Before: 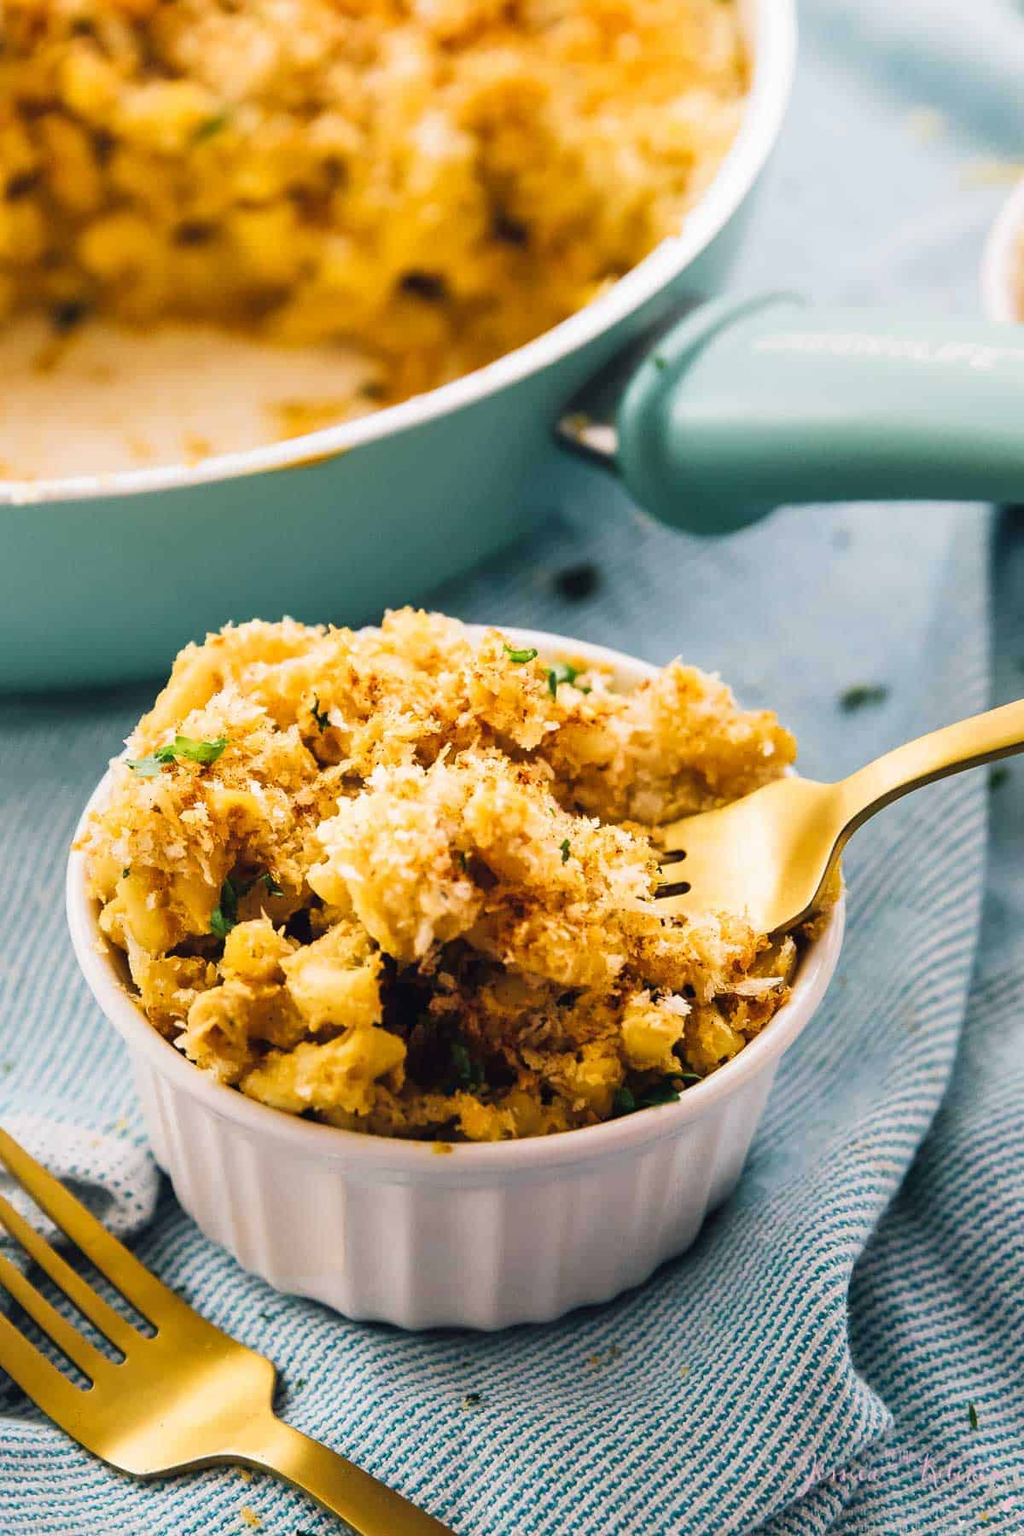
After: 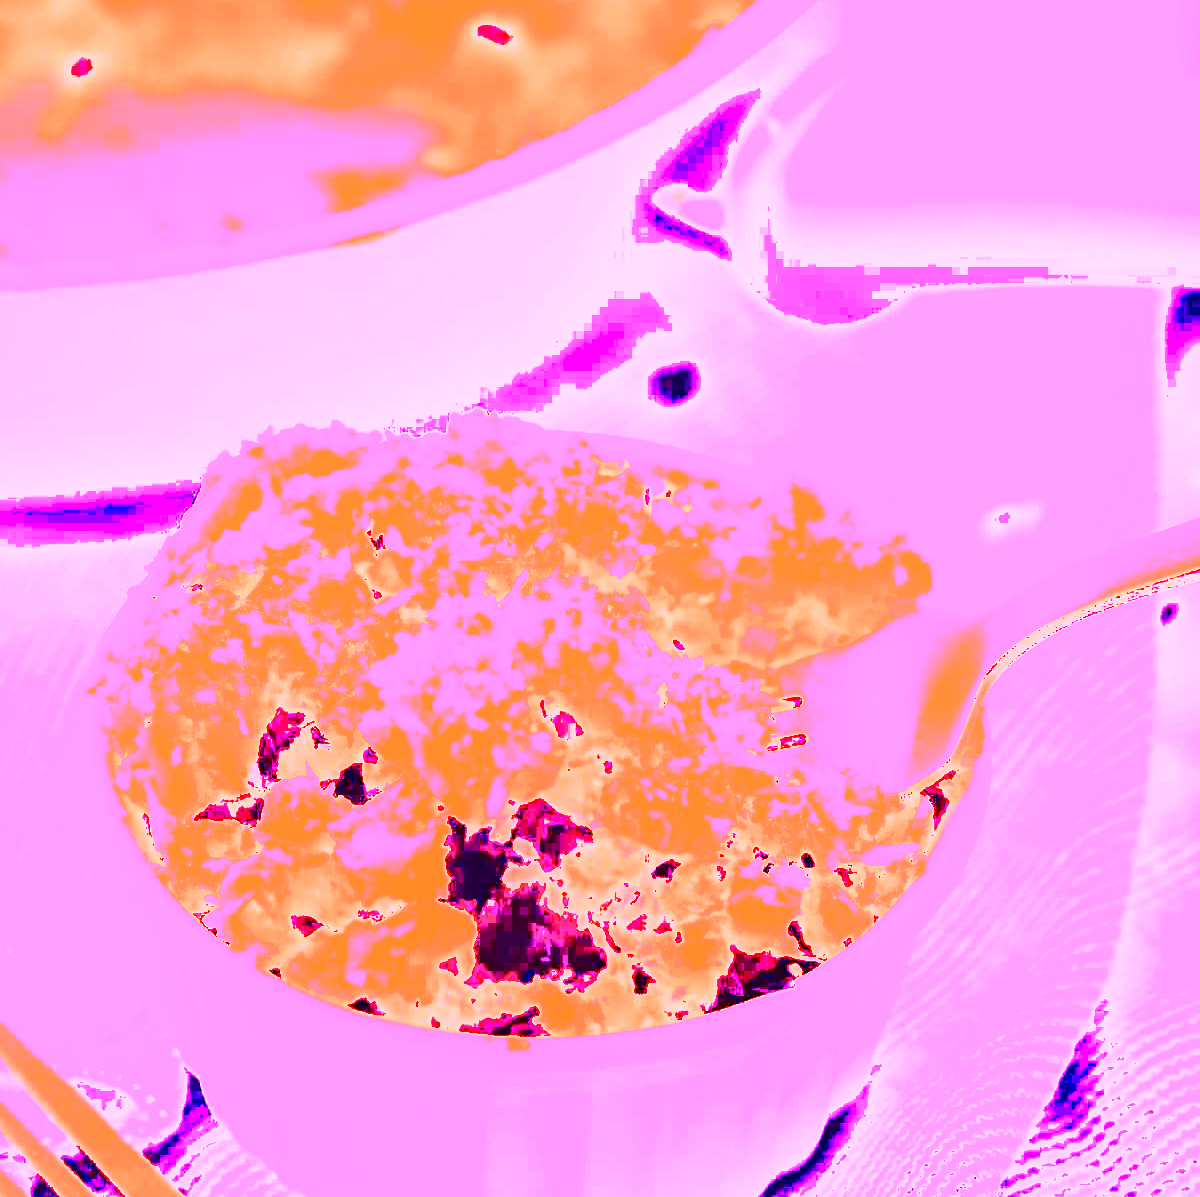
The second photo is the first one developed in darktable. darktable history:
shadows and highlights: radius 108.52, shadows 23.73, highlights -59.32, low approximation 0.01, soften with gaussian
crop: top 16.727%, bottom 16.727%
contrast brightness saturation: contrast 0.43, brightness 0.56, saturation -0.19
white balance: red 8, blue 8
